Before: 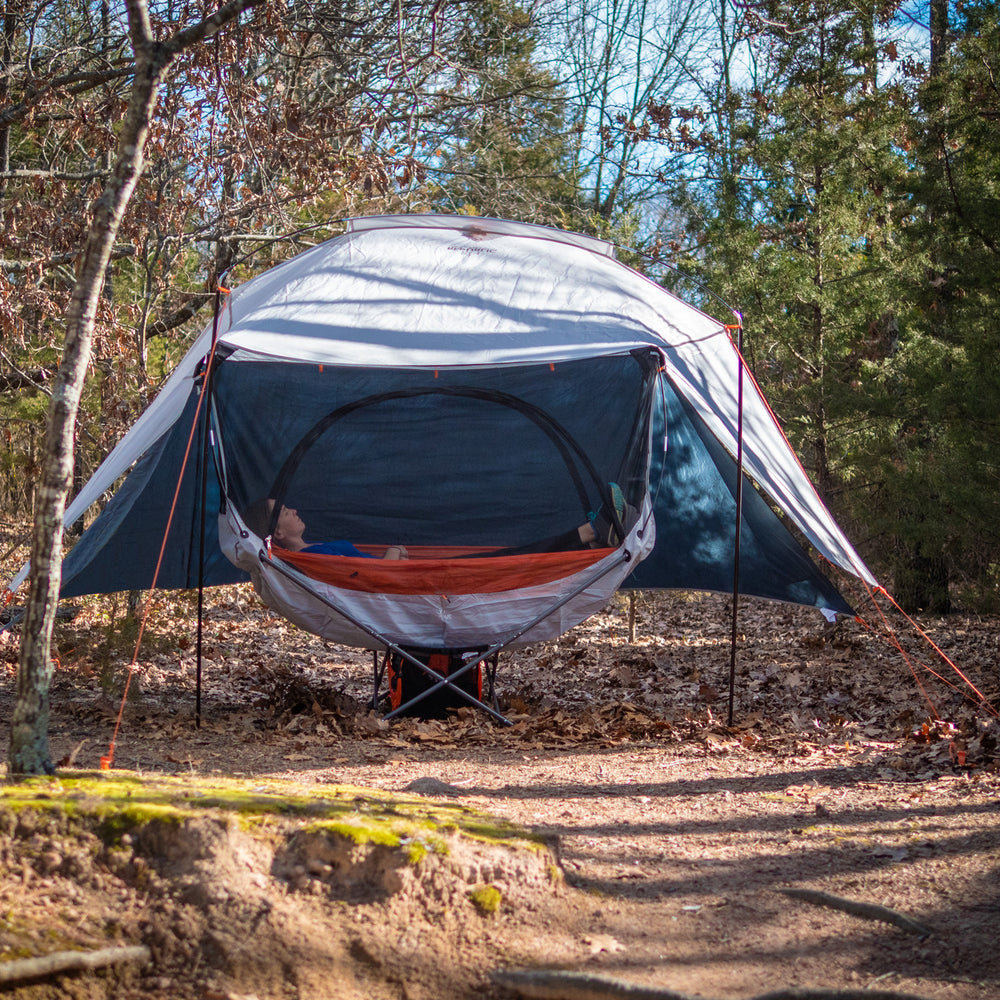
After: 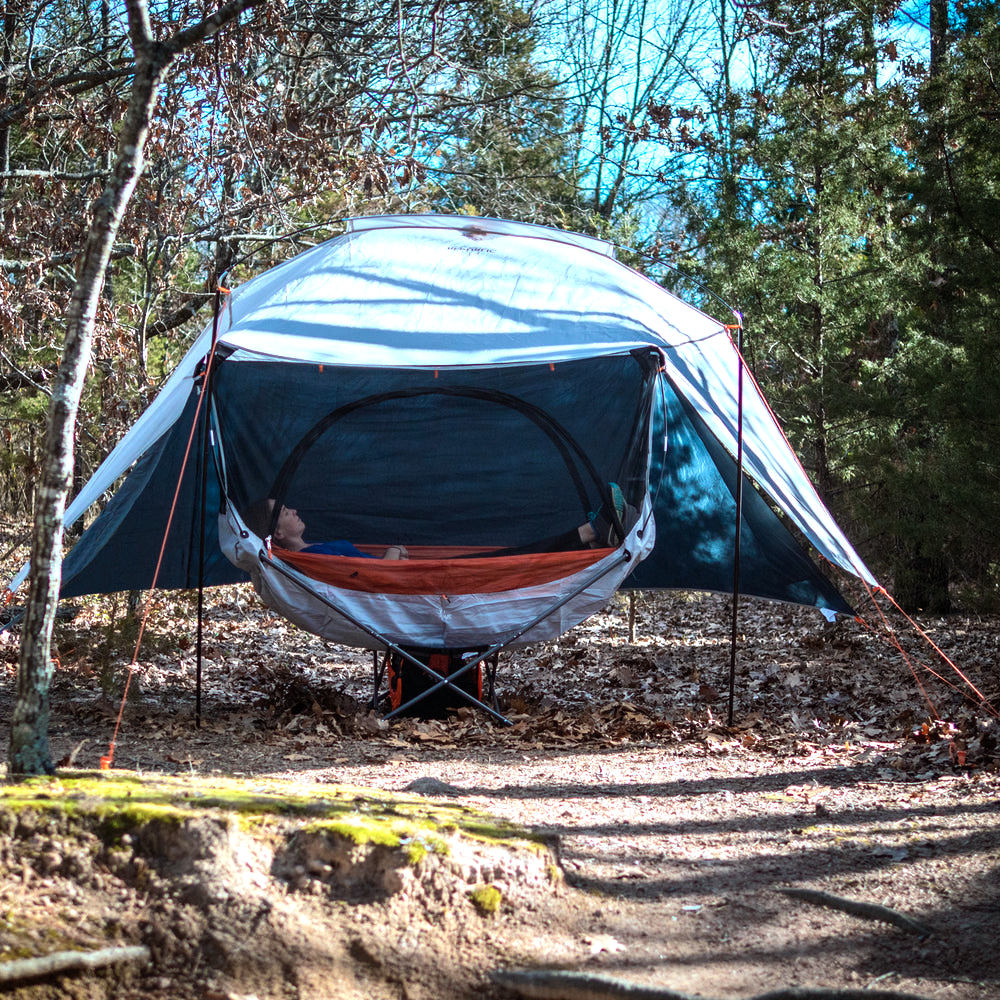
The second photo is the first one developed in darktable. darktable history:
color correction: highlights a* -11.47, highlights b* -15.2
tone equalizer: -8 EV -0.724 EV, -7 EV -0.729 EV, -6 EV -0.566 EV, -5 EV -0.372 EV, -3 EV 0.388 EV, -2 EV 0.6 EV, -1 EV 0.675 EV, +0 EV 0.743 EV, edges refinement/feathering 500, mask exposure compensation -1.57 EV, preserve details no
